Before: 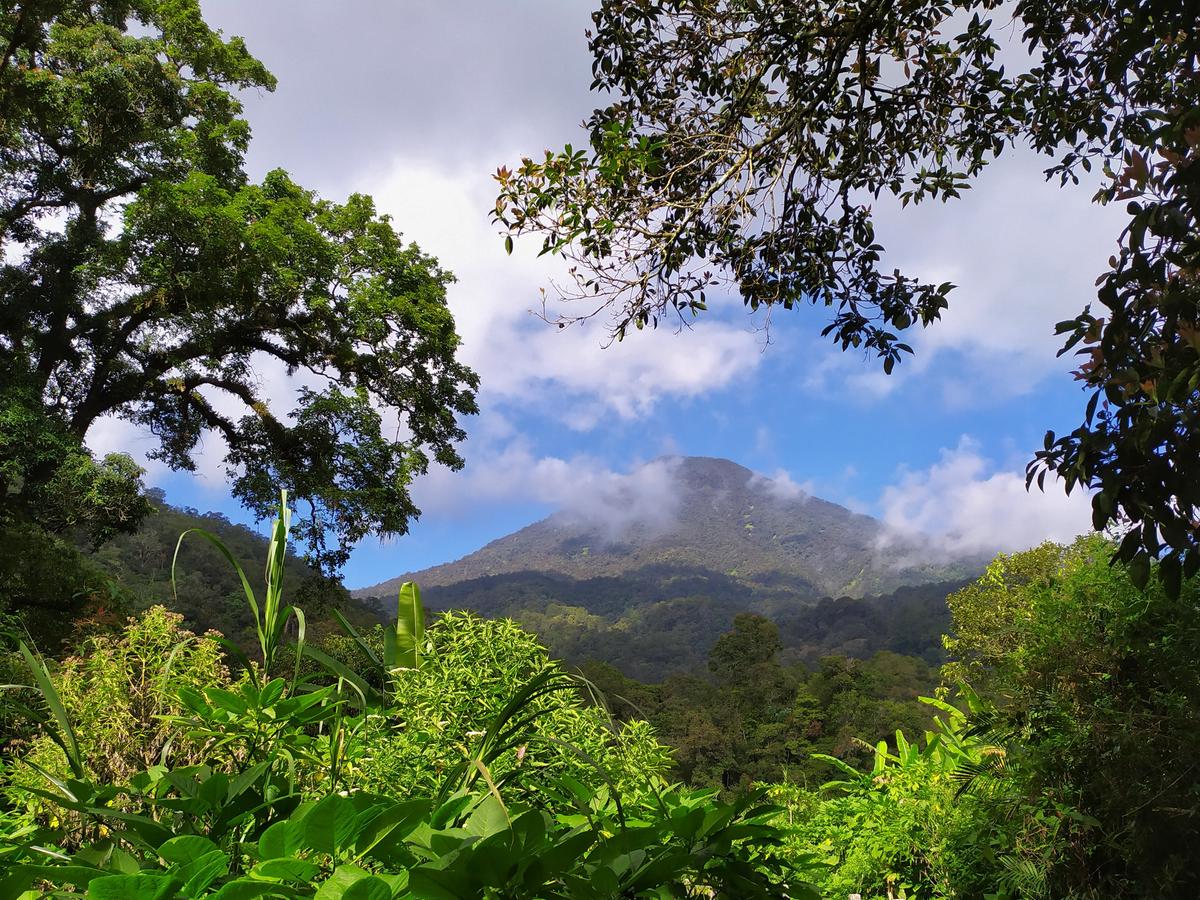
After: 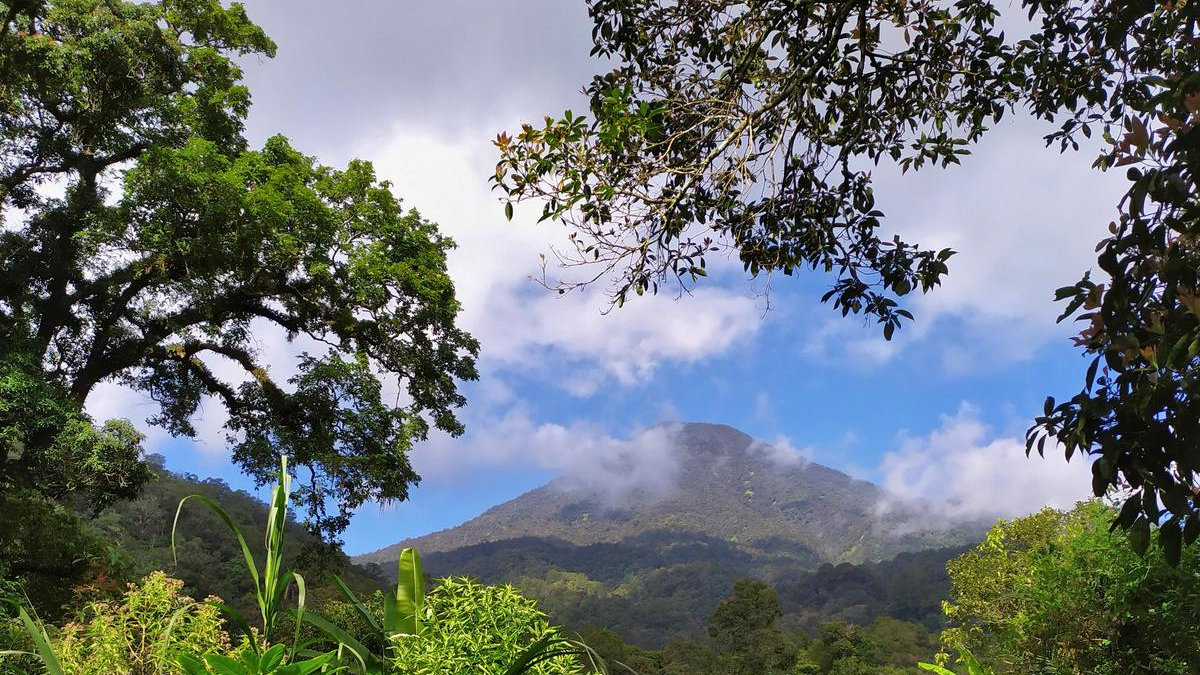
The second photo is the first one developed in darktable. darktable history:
crop: top 3.857%, bottom 21.132%
shadows and highlights: shadows 49, highlights -41, soften with gaussian
